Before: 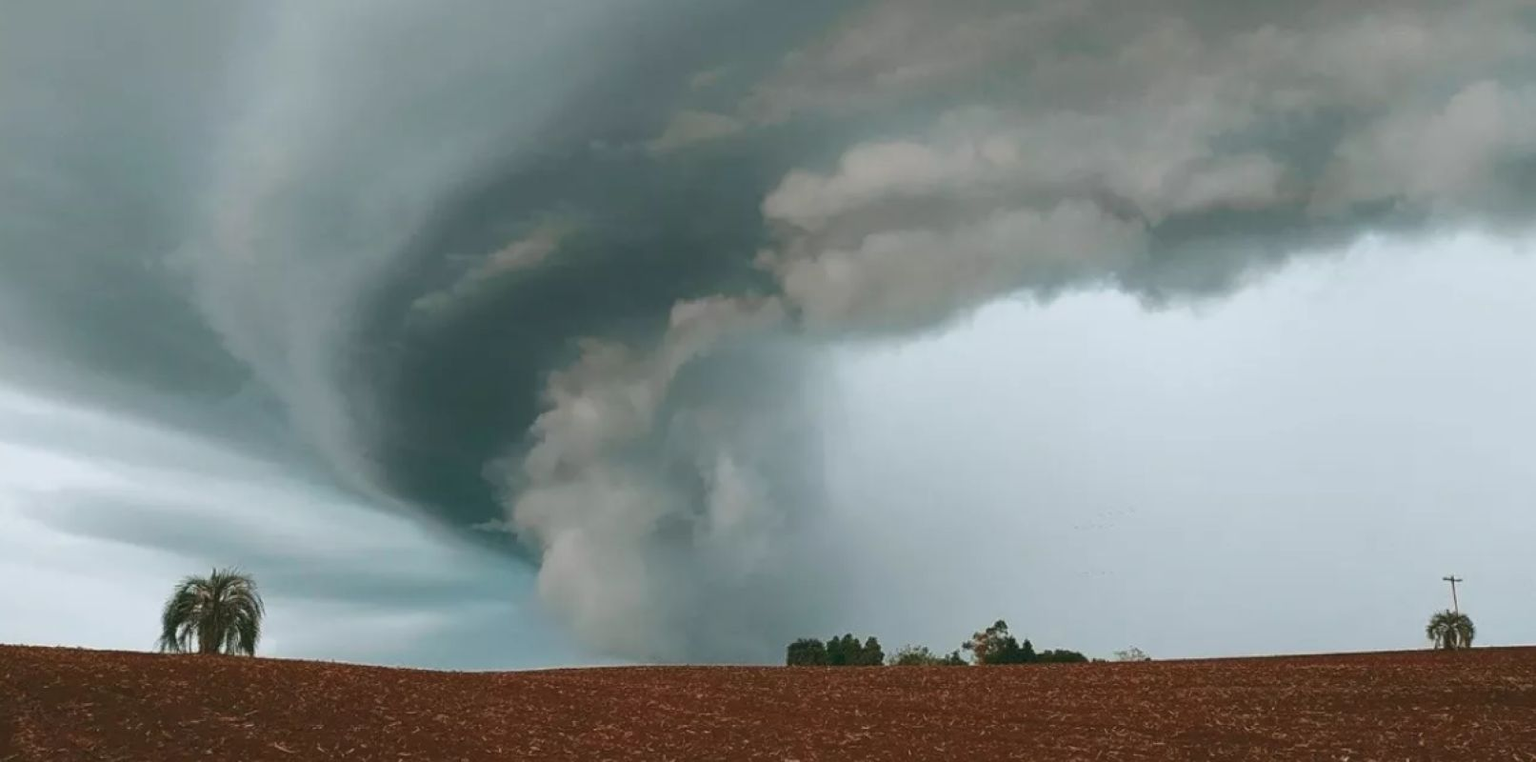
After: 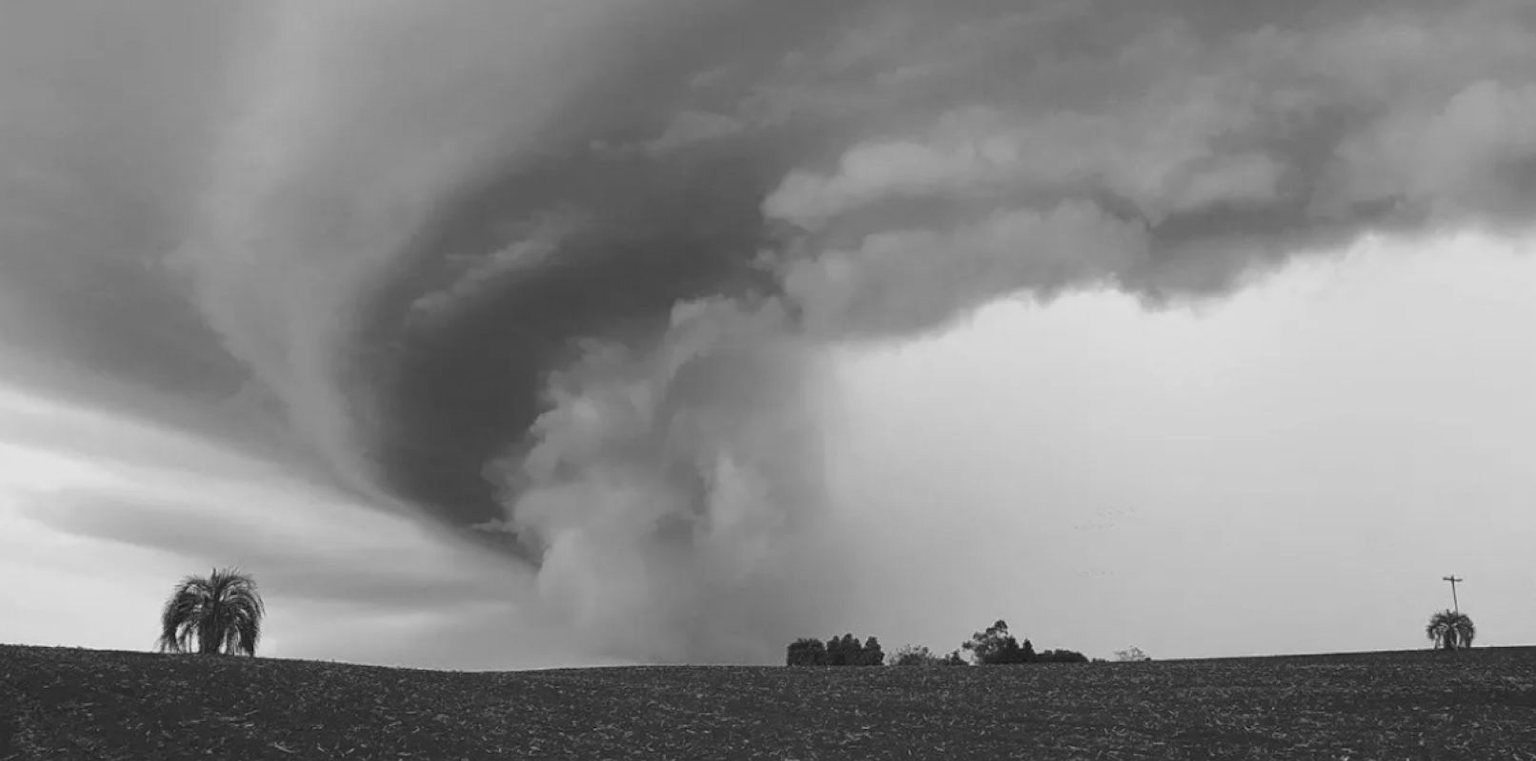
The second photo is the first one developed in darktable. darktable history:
color calibration: illuminant Planckian (black body), x 0.375, y 0.373, temperature 4117 K
white balance: red 0.98, blue 1.034
monochrome: on, module defaults
